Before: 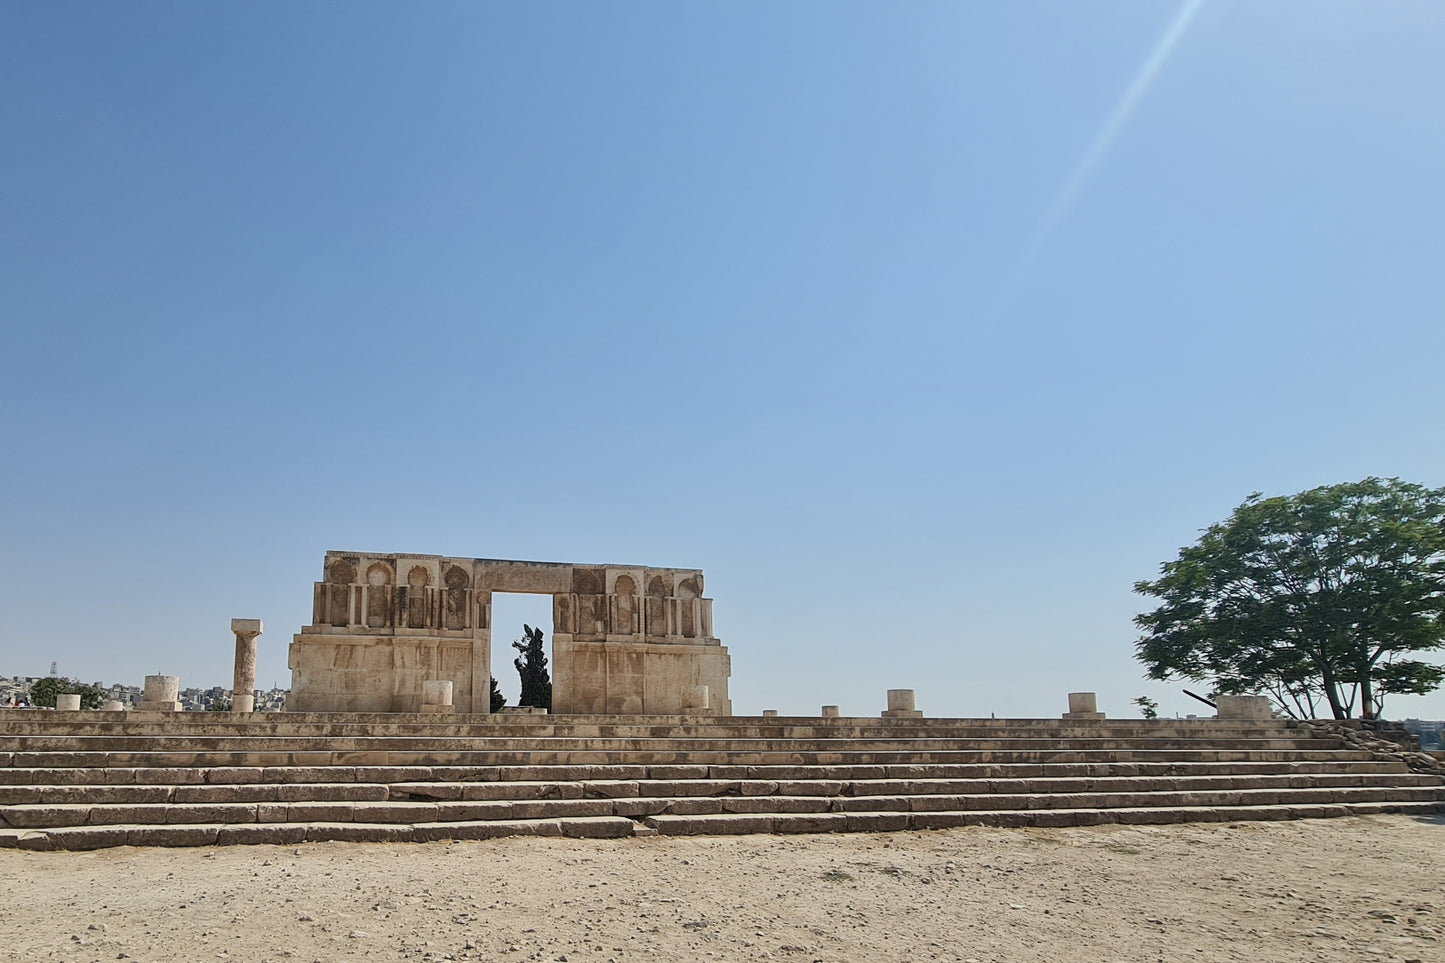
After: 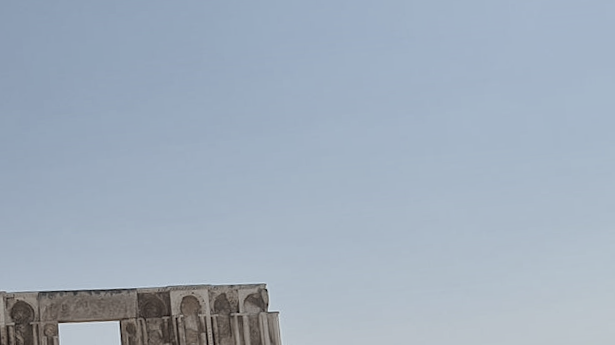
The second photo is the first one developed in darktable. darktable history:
color zones: curves: ch0 [(0, 0.6) (0.129, 0.508) (0.193, 0.483) (0.429, 0.5) (0.571, 0.5) (0.714, 0.5) (0.857, 0.5) (1, 0.6)]; ch1 [(0, 0.481) (0.112, 0.245) (0.213, 0.223) (0.429, 0.233) (0.571, 0.231) (0.683, 0.242) (0.857, 0.296) (1, 0.481)]
crop: left 31.751%, top 32.172%, right 27.8%, bottom 35.83%
rotate and perspective: rotation -4.86°, automatic cropping off
